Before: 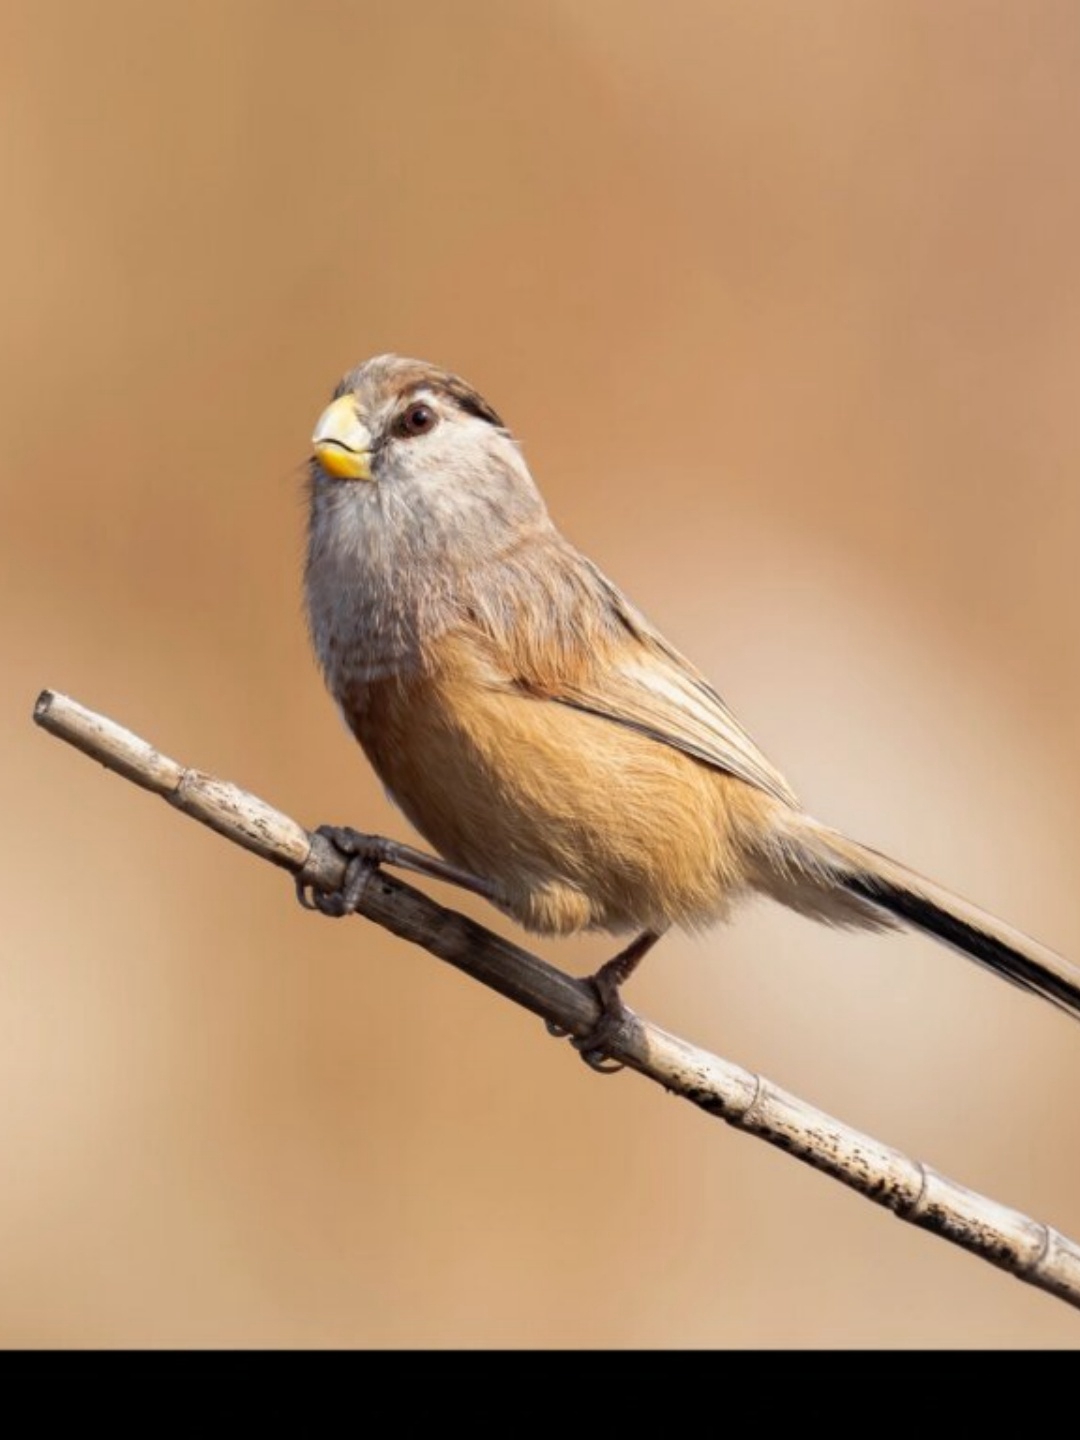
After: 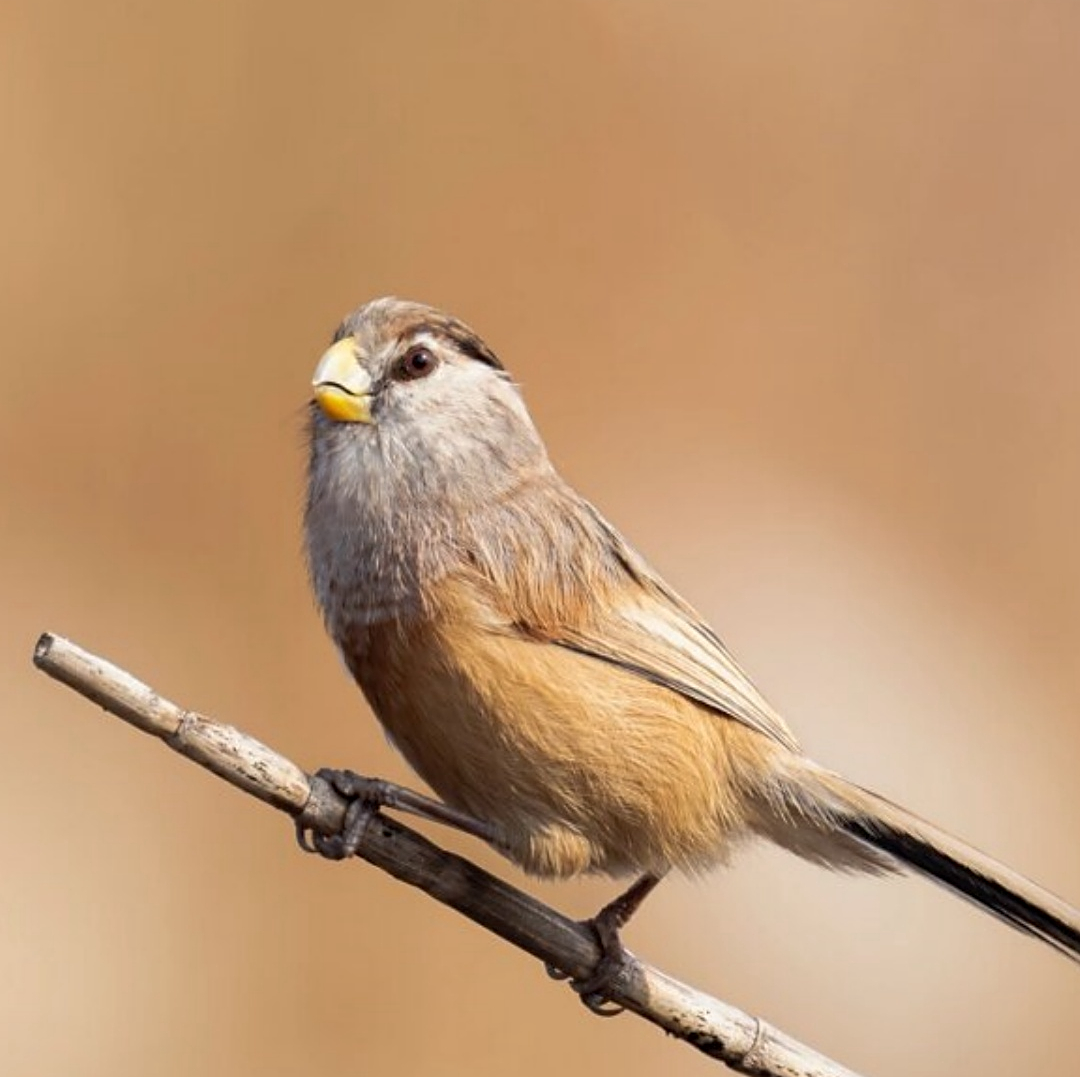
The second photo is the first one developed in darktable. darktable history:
sharpen: on, module defaults
crop: top 3.998%, bottom 21.005%
